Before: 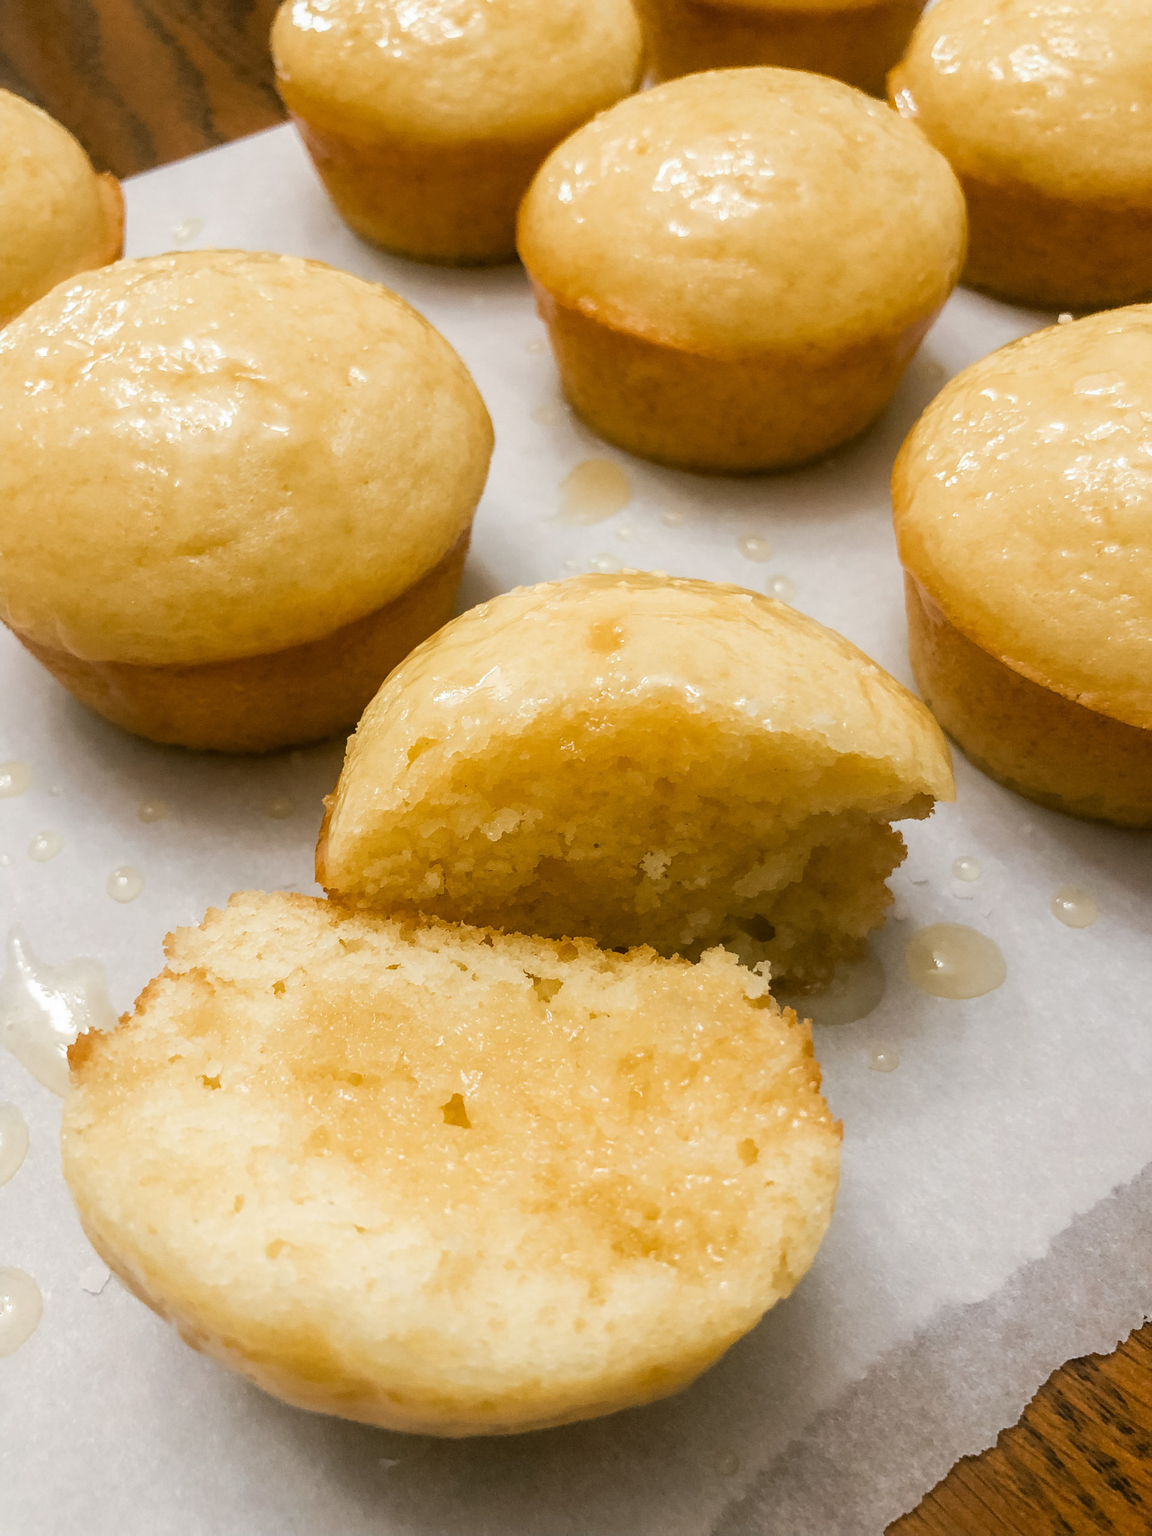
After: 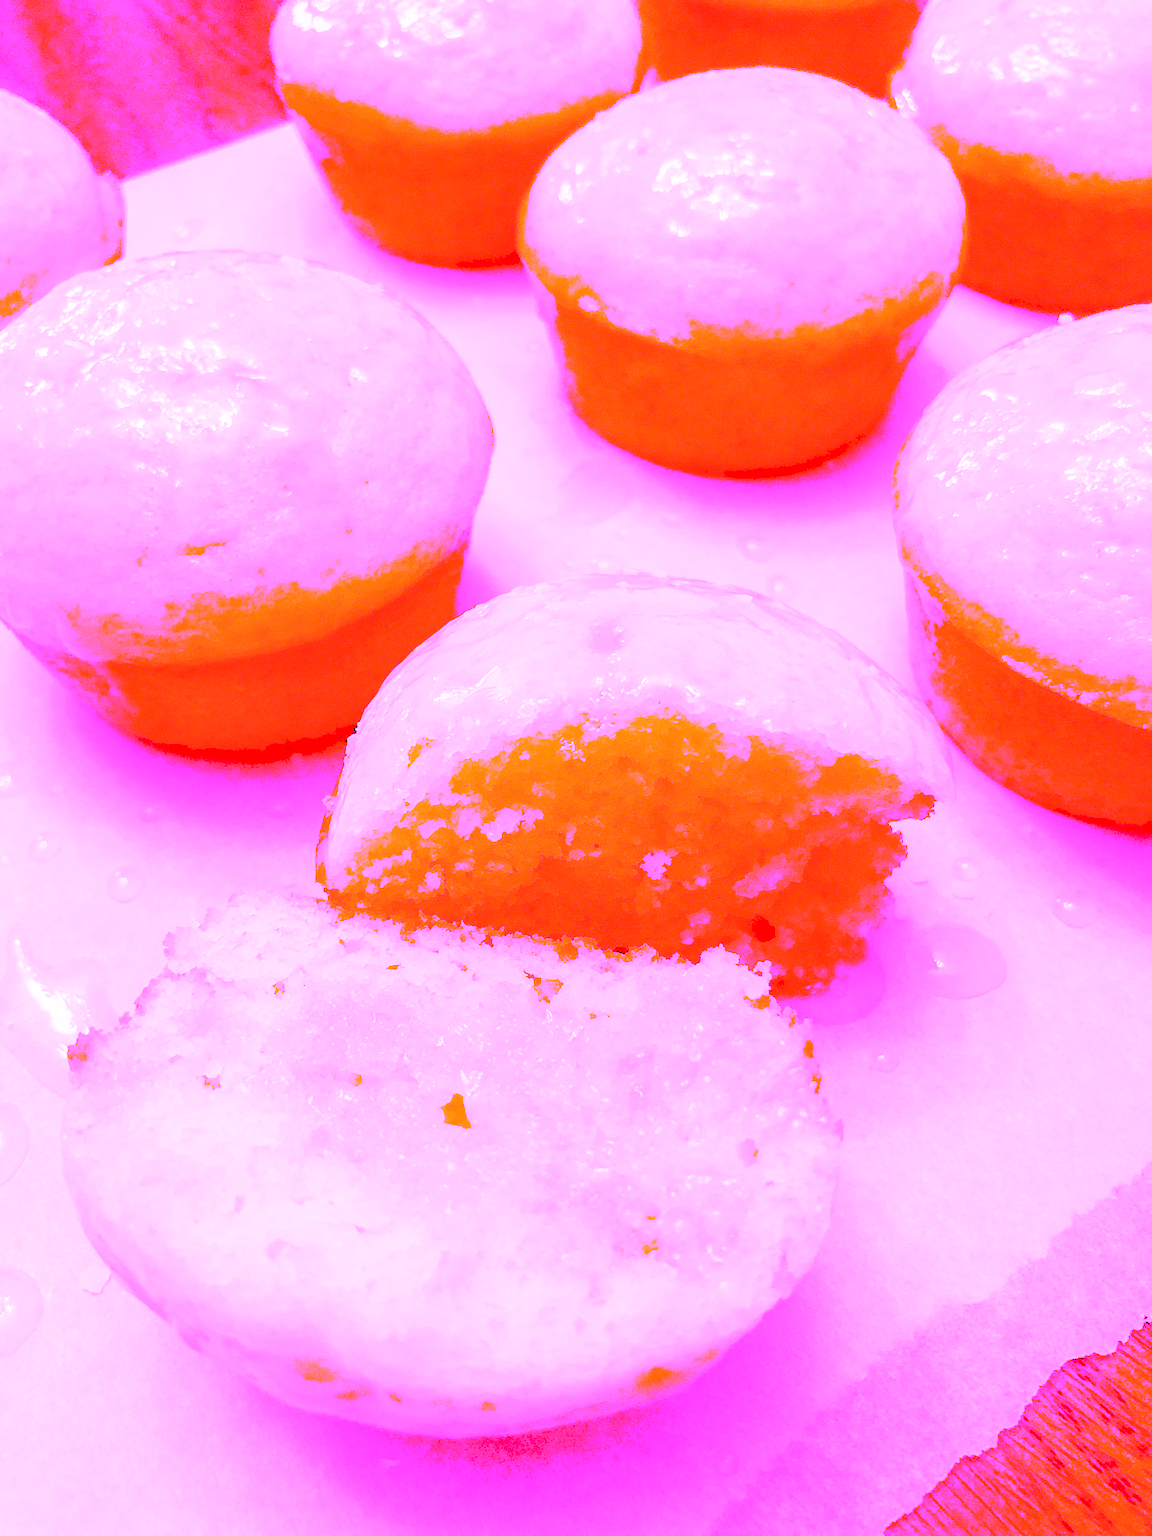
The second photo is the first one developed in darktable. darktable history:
local contrast: mode bilateral grid, contrast 100, coarseness 100, detail 165%, midtone range 0.2
white balance: red 8, blue 8
